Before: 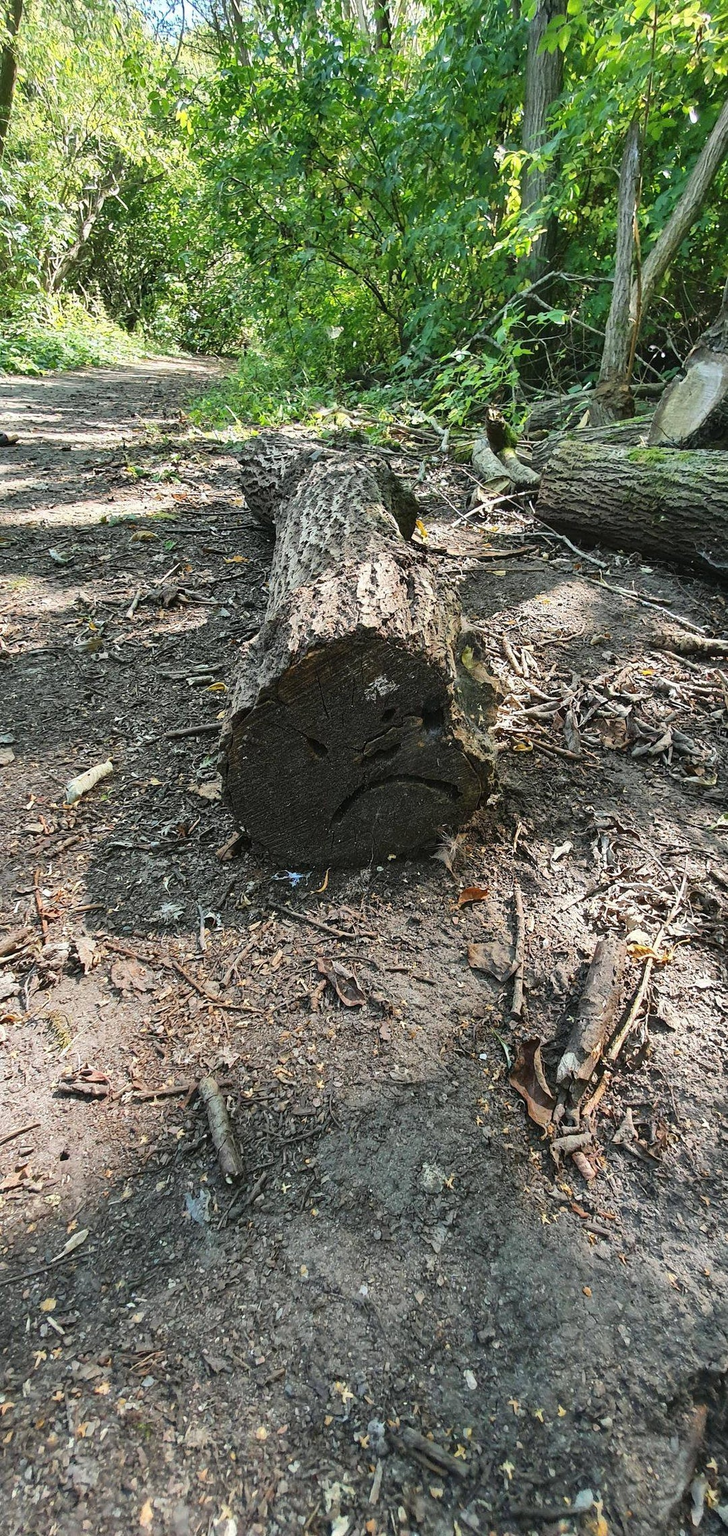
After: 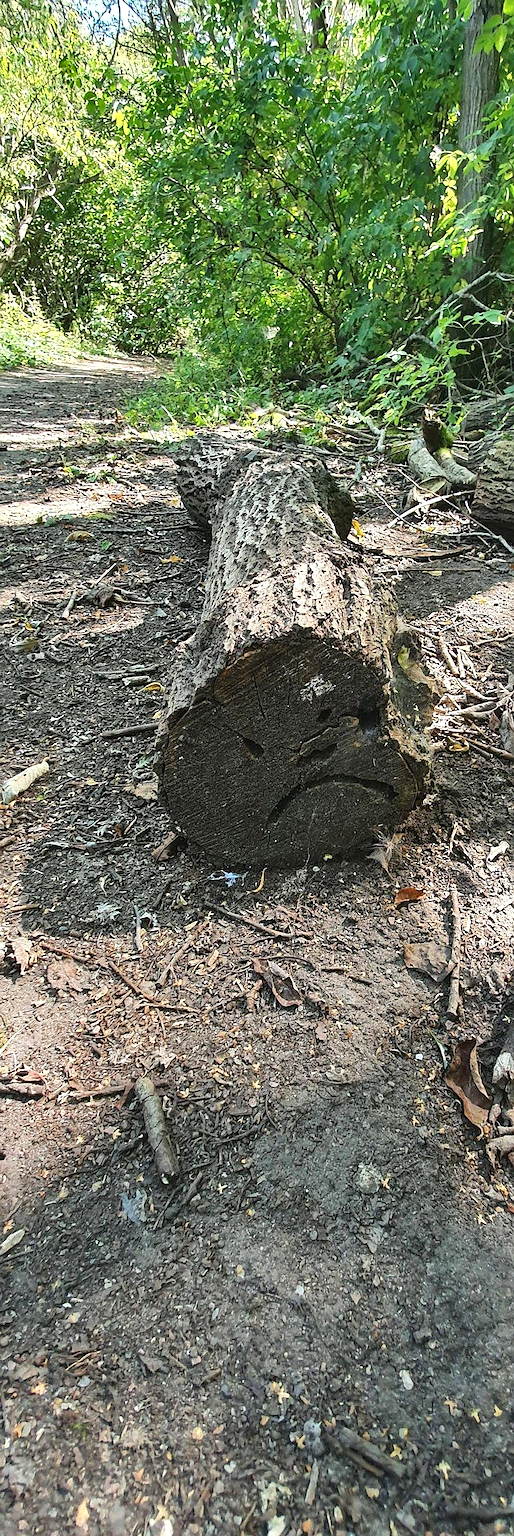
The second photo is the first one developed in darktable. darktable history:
sharpen: radius 1.497, amount 0.412, threshold 1.679
shadows and highlights: low approximation 0.01, soften with gaussian
crop and rotate: left 8.926%, right 20.287%
exposure: exposure 0.203 EV, compensate highlight preservation false
